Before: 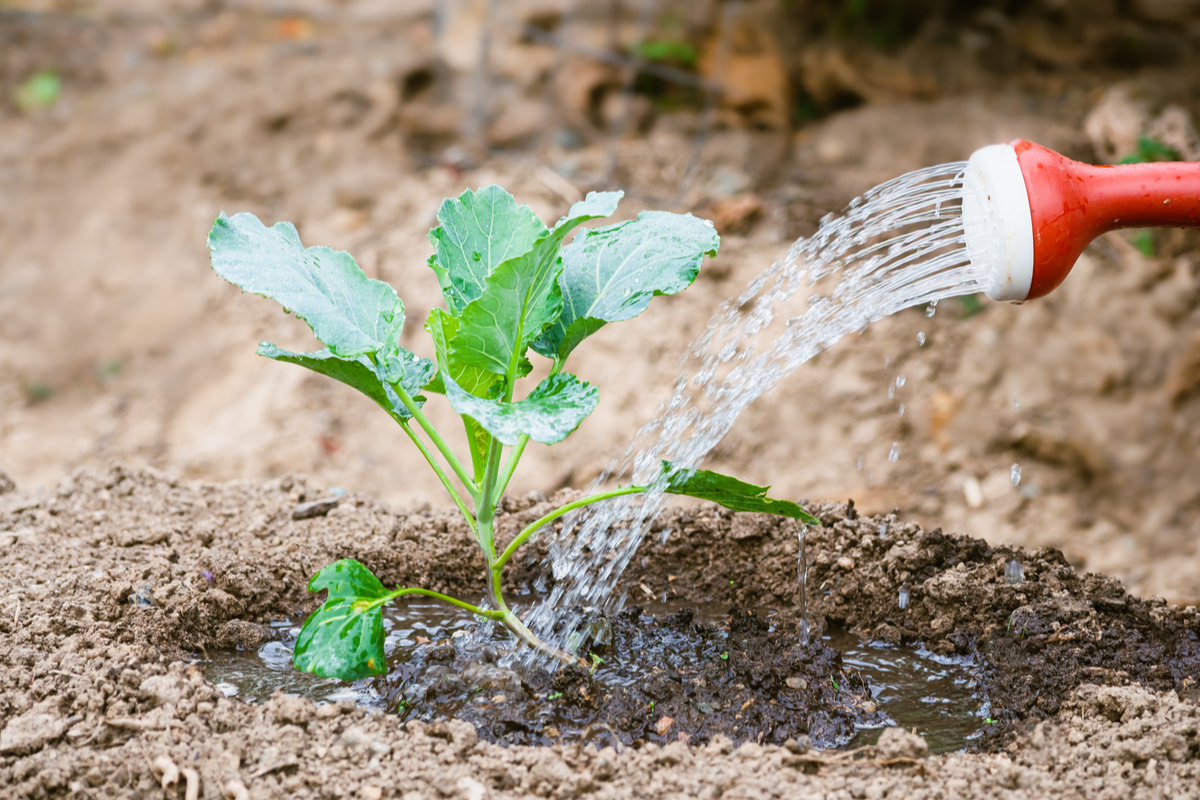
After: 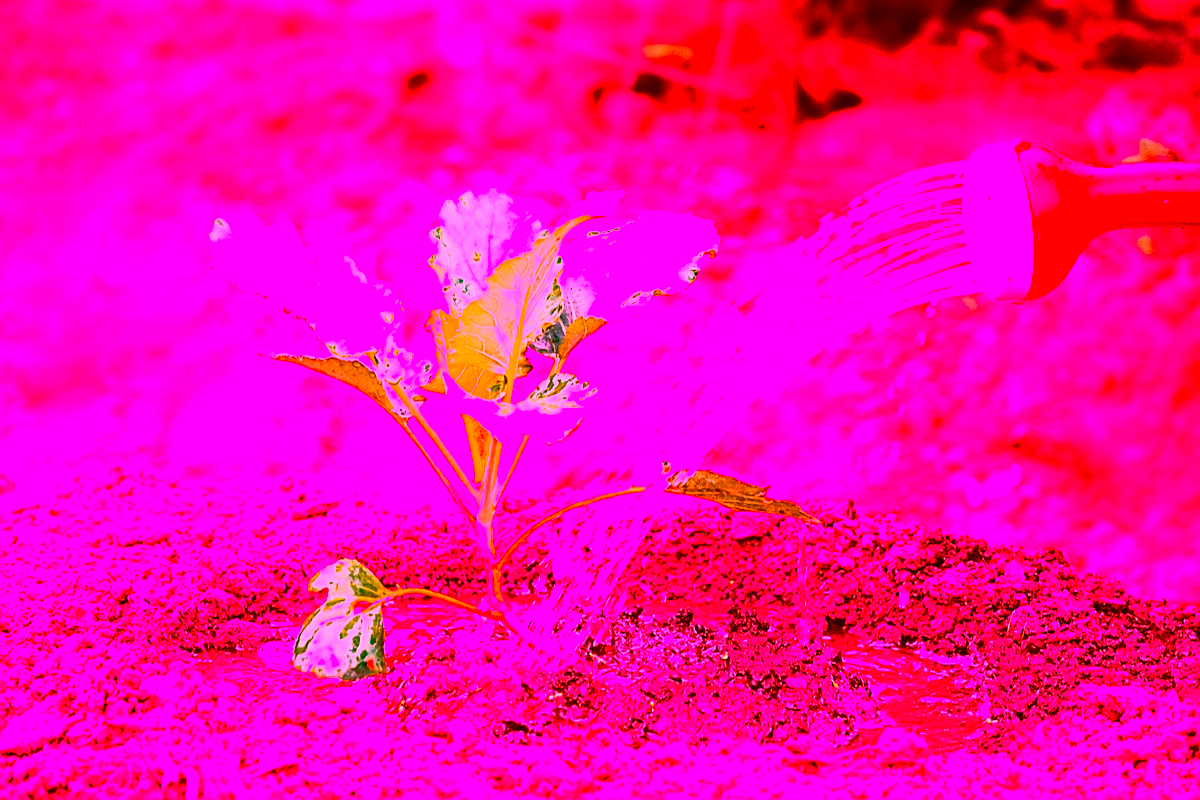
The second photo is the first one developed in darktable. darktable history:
white balance: red 4.26, blue 1.802
sharpen: on, module defaults
contrast brightness saturation: contrast 0.19, brightness -0.11, saturation 0.21
grain: on, module defaults
rotate and perspective: automatic cropping off
